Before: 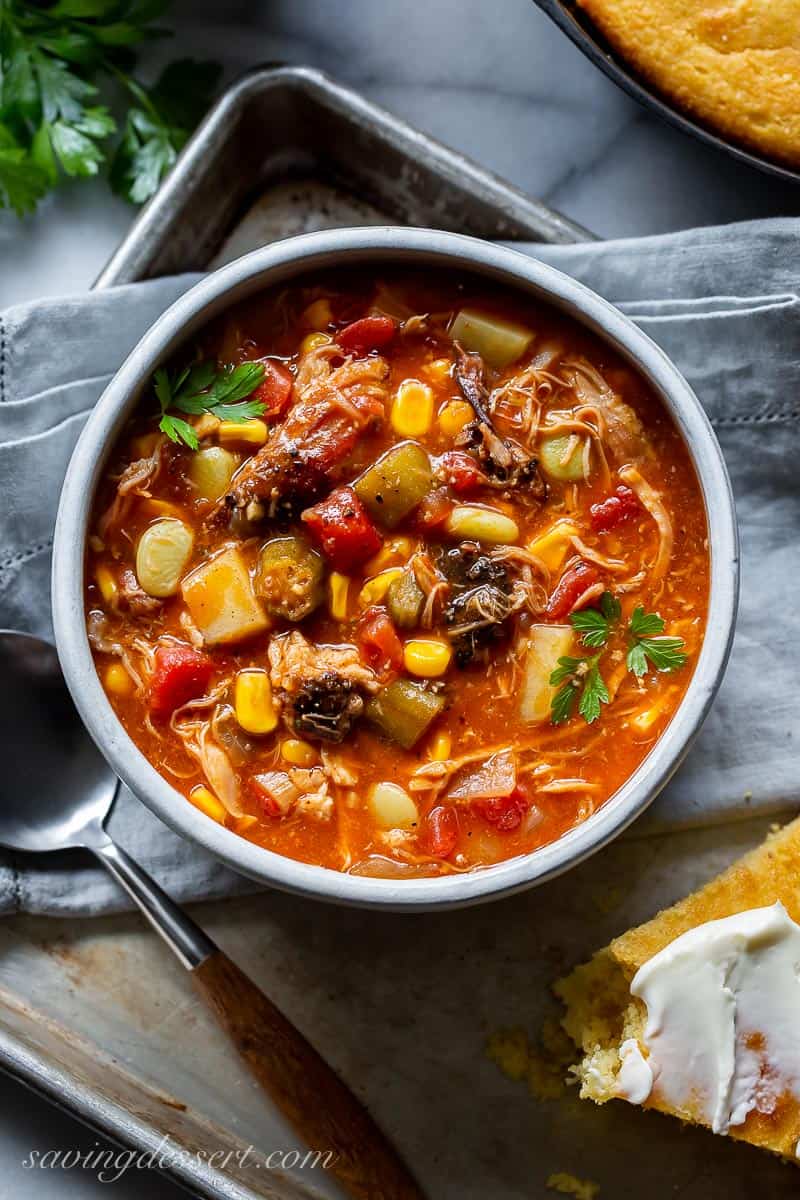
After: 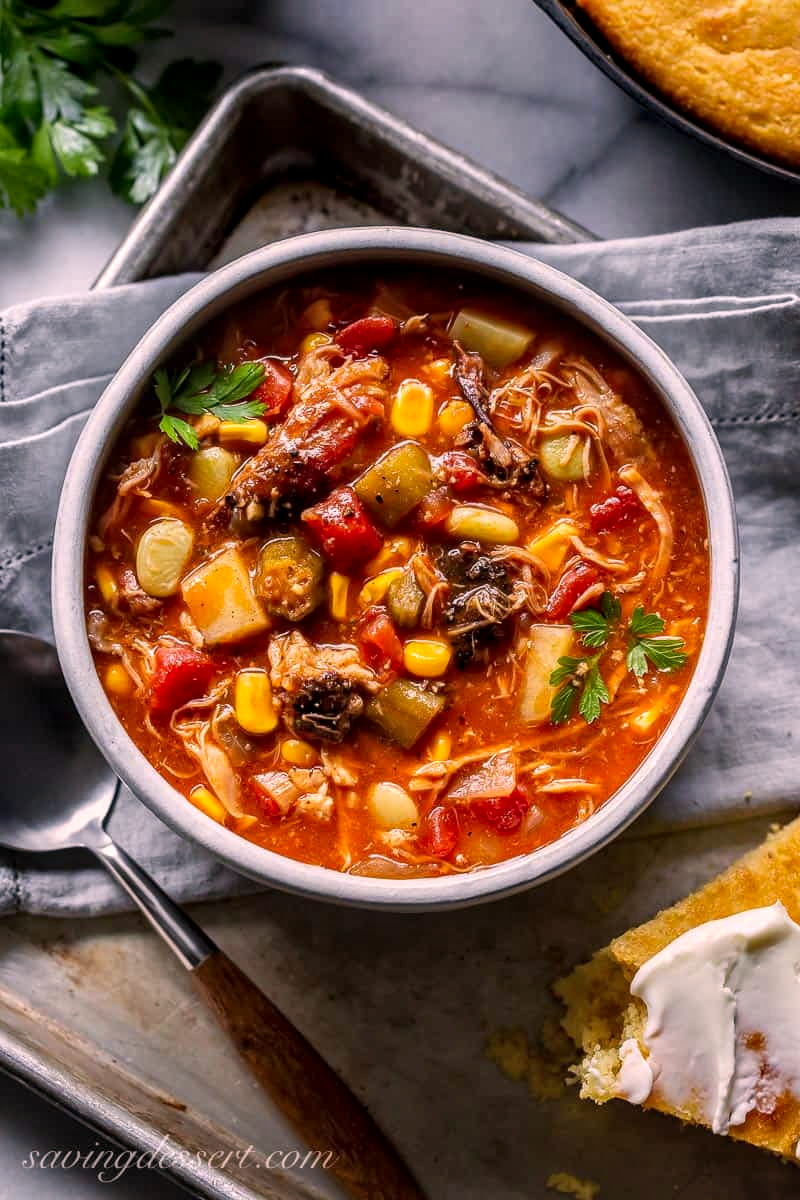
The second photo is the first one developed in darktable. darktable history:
color correction: highlights a* 12.18, highlights b* 5.62
levels: black 0.061%
local contrast: on, module defaults
